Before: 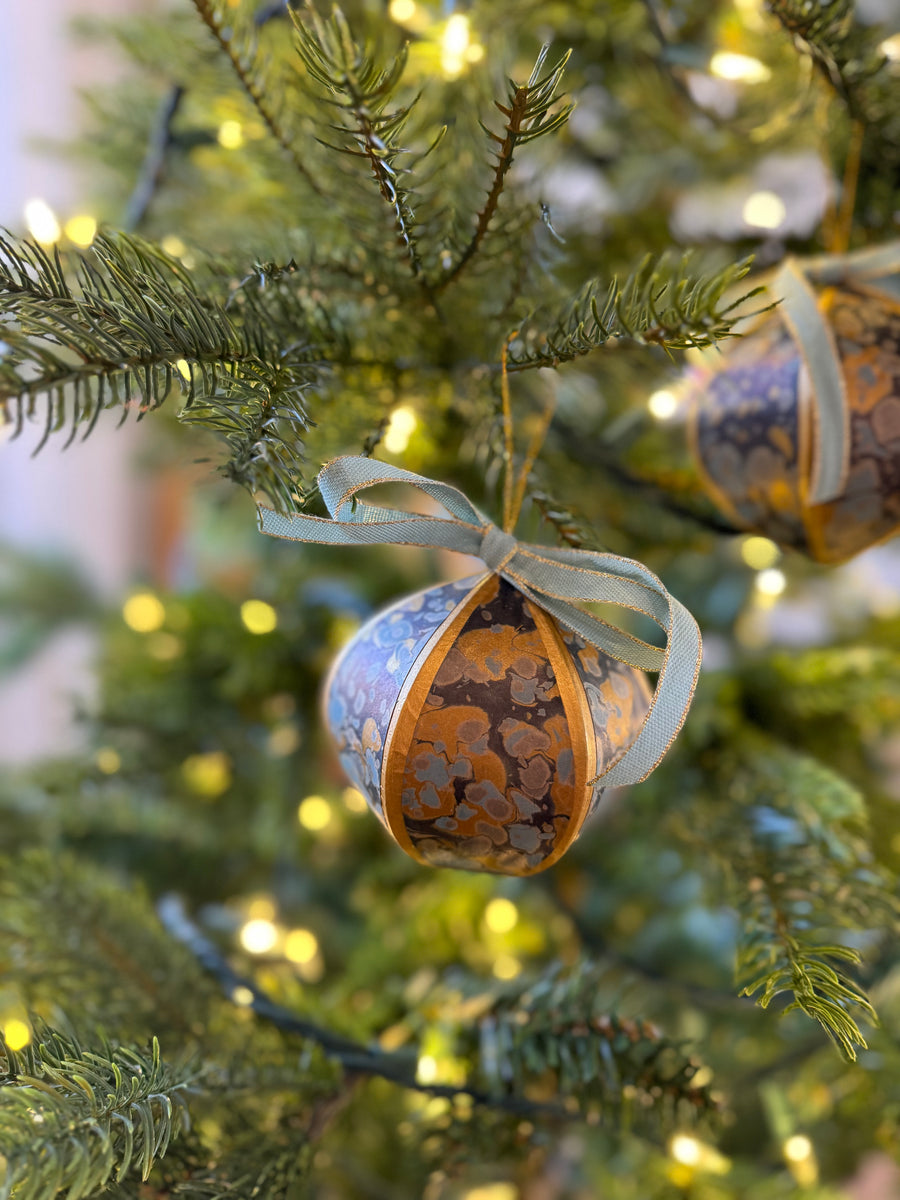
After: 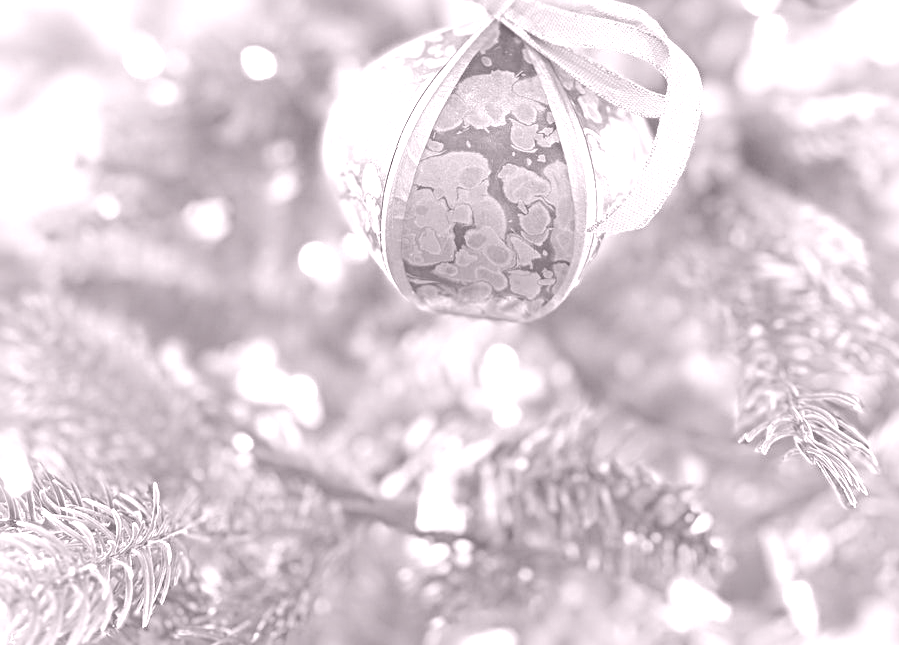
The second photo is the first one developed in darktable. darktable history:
crop and rotate: top 46.237%
sharpen: radius 4
colorize: hue 25.2°, saturation 83%, source mix 82%, lightness 79%, version 1
